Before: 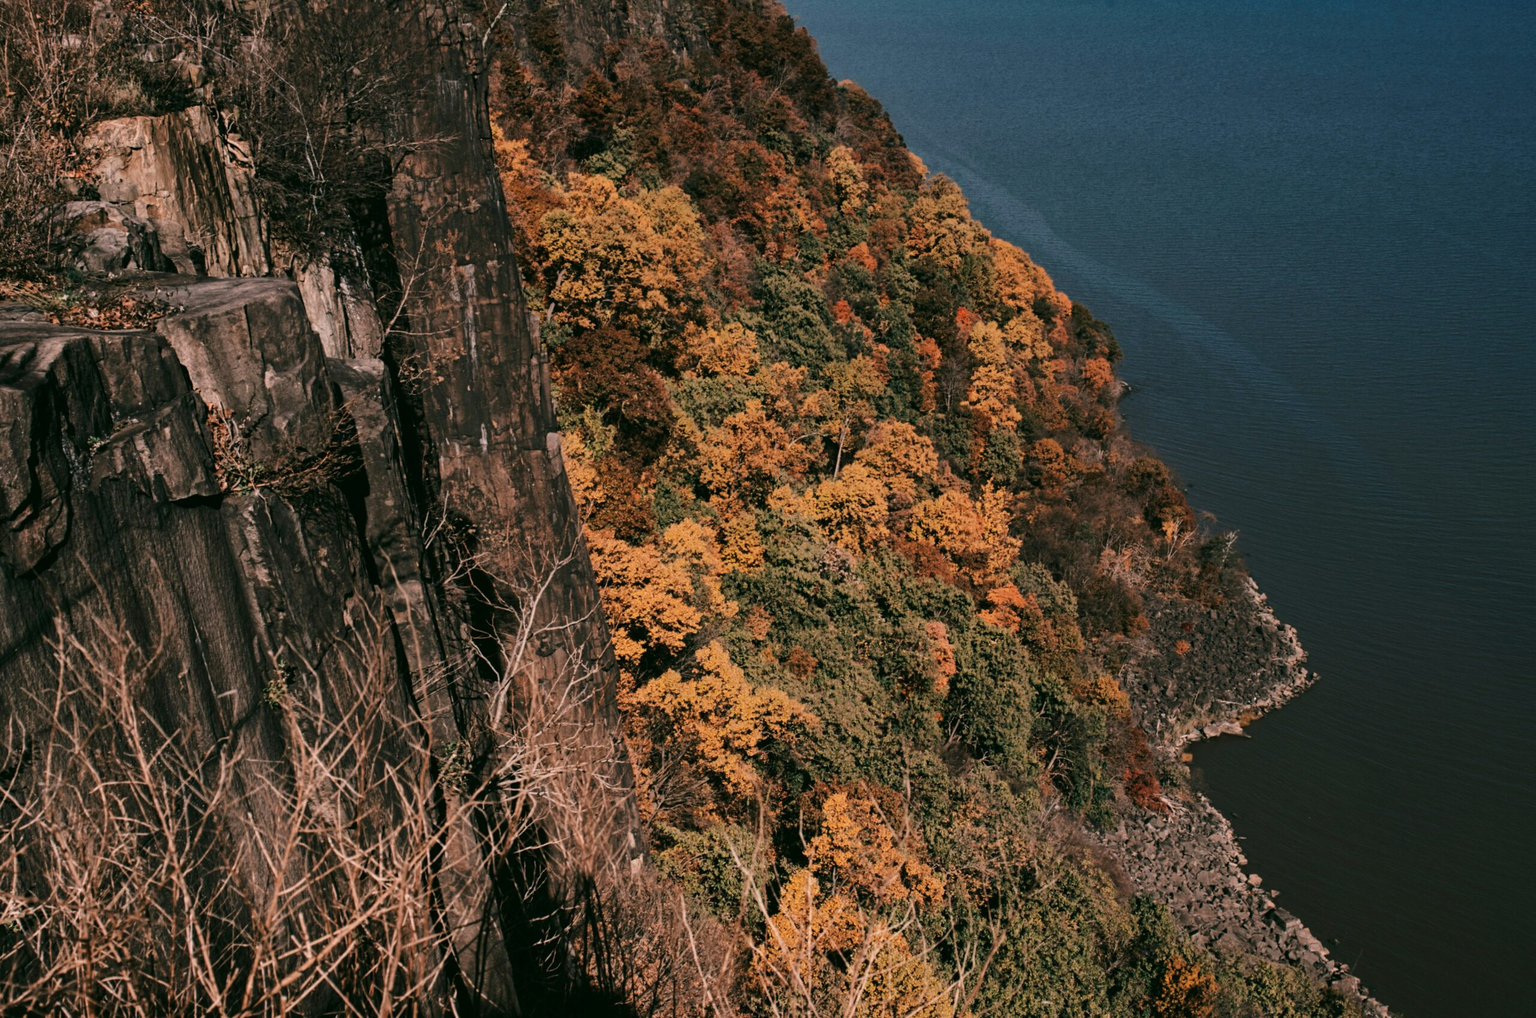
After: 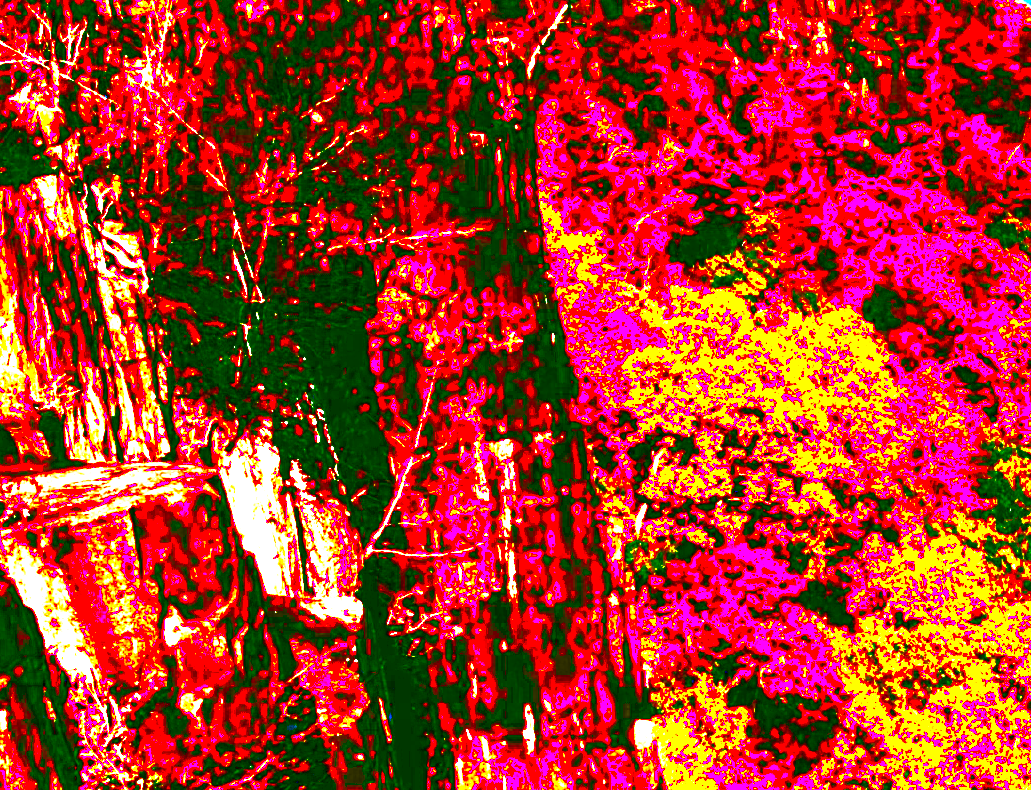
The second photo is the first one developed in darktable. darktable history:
crop and rotate: left 10.833%, top 0.082%, right 48.86%, bottom 53.313%
exposure: black level correction 0.1, exposure 2.95 EV, compensate exposure bias true, compensate highlight preservation false
contrast brightness saturation: brightness -0.017, saturation 0.358
tone equalizer: -7 EV 0.149 EV, -6 EV 0.576 EV, -5 EV 1.14 EV, -4 EV 1.32 EV, -3 EV 1.18 EV, -2 EV 0.6 EV, -1 EV 0.15 EV, edges refinement/feathering 500, mask exposure compensation -1.57 EV, preserve details no
